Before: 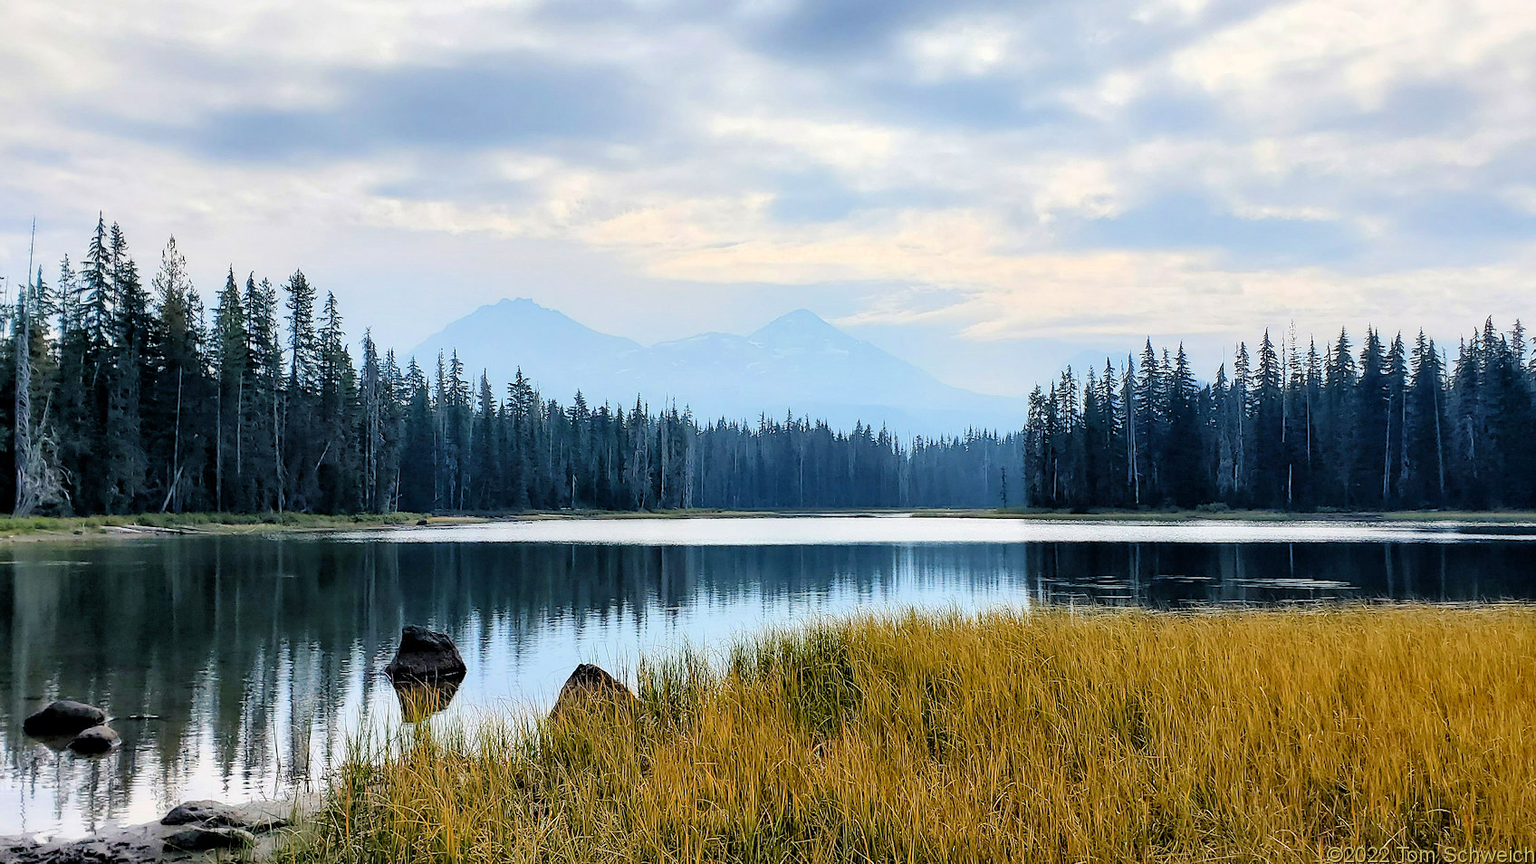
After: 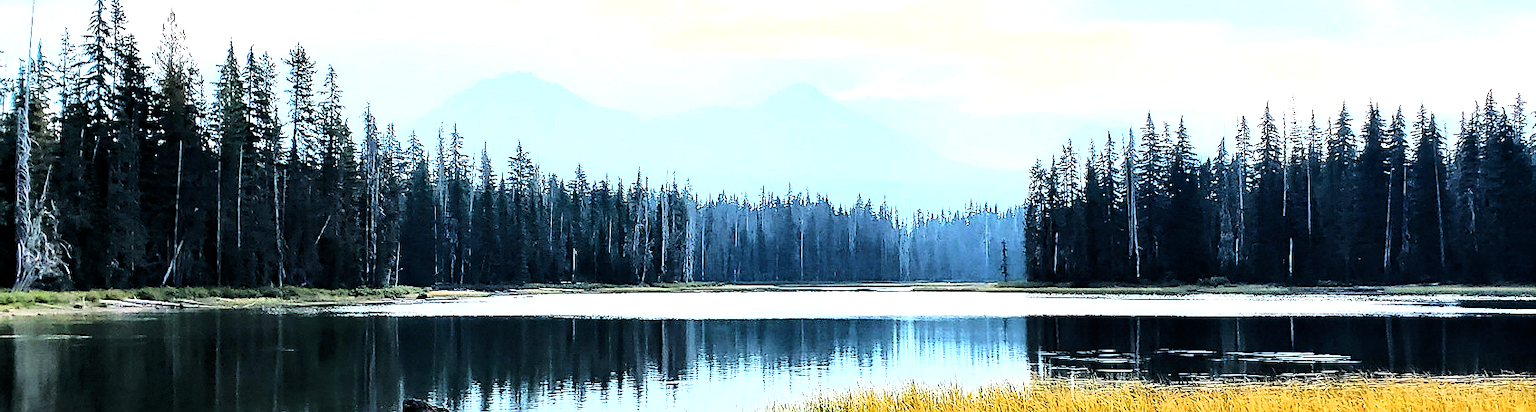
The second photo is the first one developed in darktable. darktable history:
sharpen: radius 1.031
crop and rotate: top 26.319%, bottom 25.896%
base curve: curves: ch0 [(0, 0) (0.032, 0.037) (0.105, 0.228) (0.435, 0.76) (0.856, 0.983) (1, 1)]
tone equalizer: -8 EV -1.04 EV, -7 EV -1.03 EV, -6 EV -0.84 EV, -5 EV -0.565 EV, -3 EV 0.559 EV, -2 EV 0.884 EV, -1 EV 0.994 EV, +0 EV 1.06 EV, edges refinement/feathering 500, mask exposure compensation -1.57 EV, preserve details guided filter
